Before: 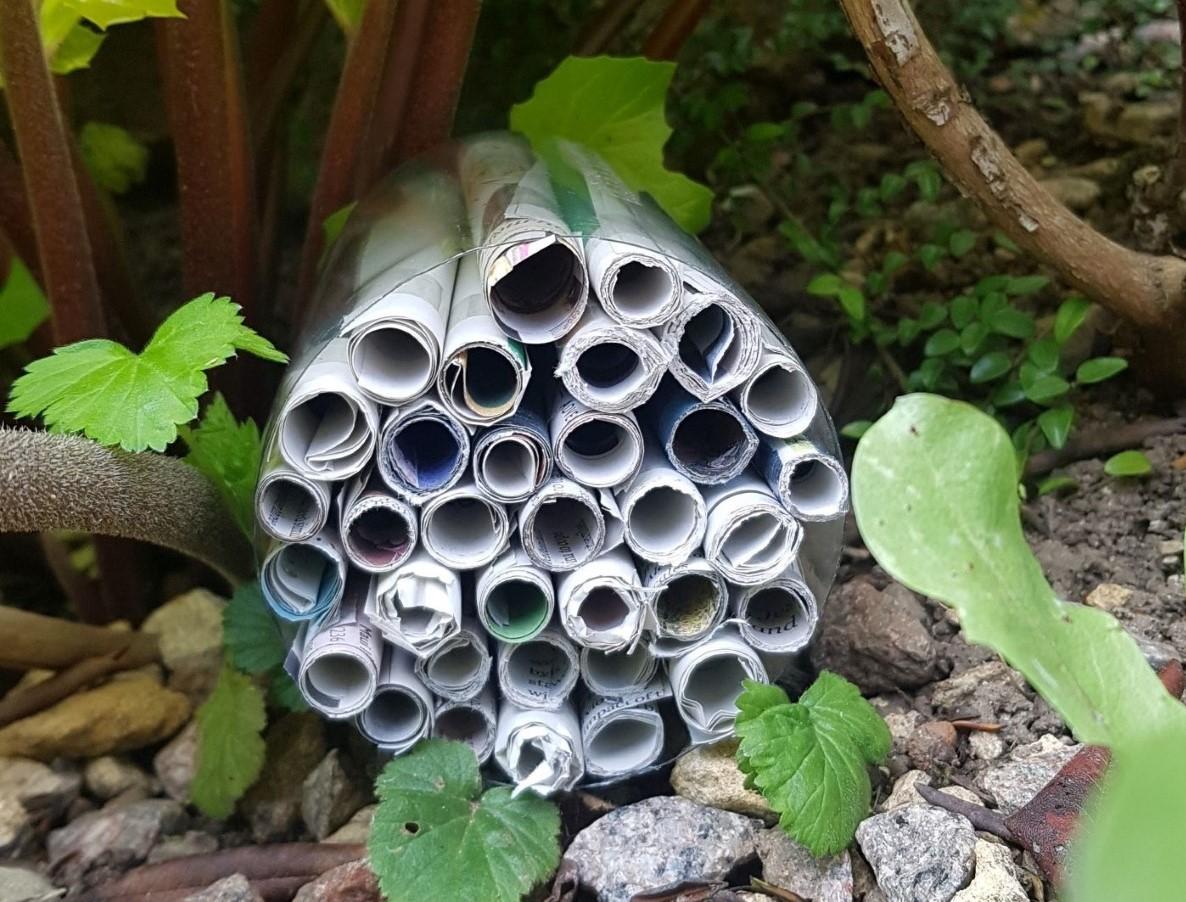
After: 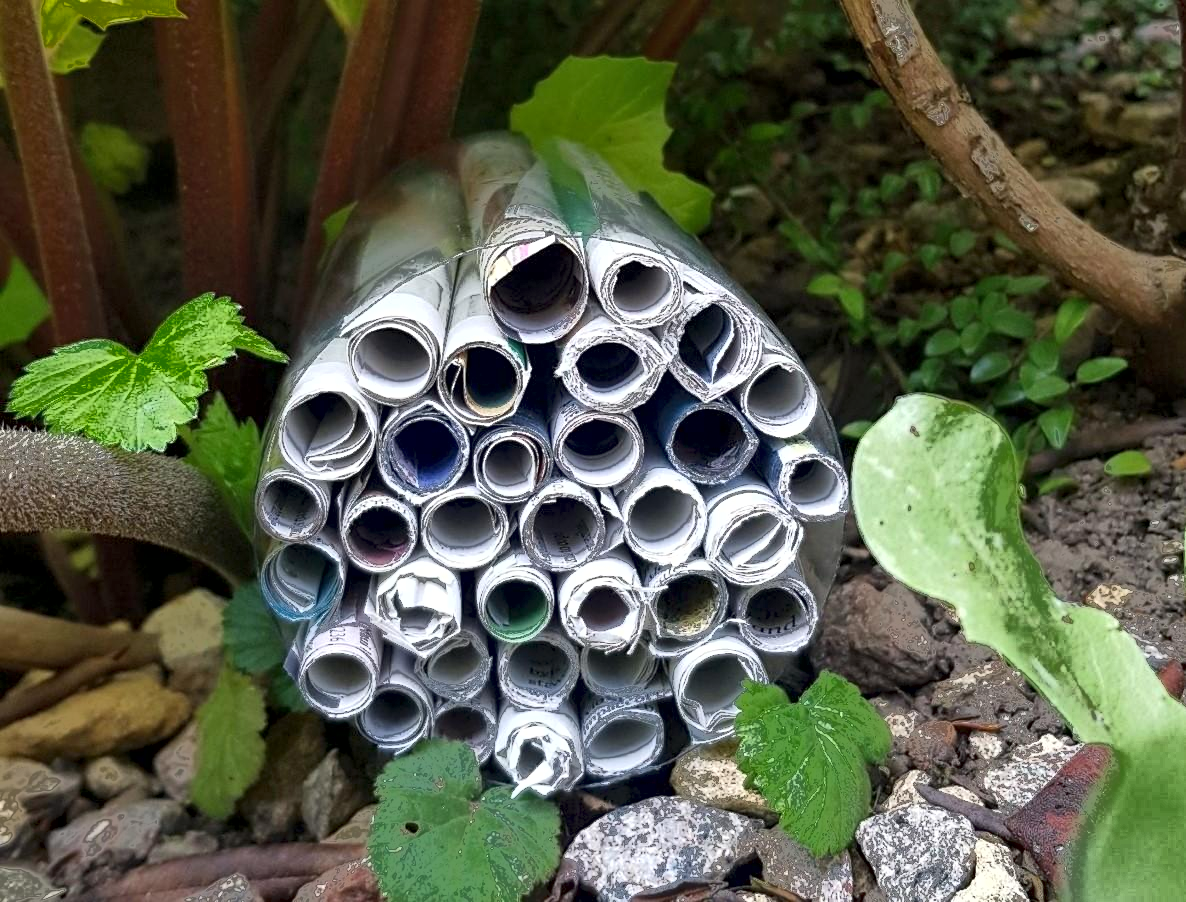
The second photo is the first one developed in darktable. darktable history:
shadows and highlights: shadows 62.66, white point adjustment 0.37, highlights -34.44, compress 83.82%
fill light: exposure -0.73 EV, center 0.69, width 2.2
contrast equalizer: octaves 7, y [[0.6 ×6], [0.55 ×6], [0 ×6], [0 ×6], [0 ×6]], mix 0.35
